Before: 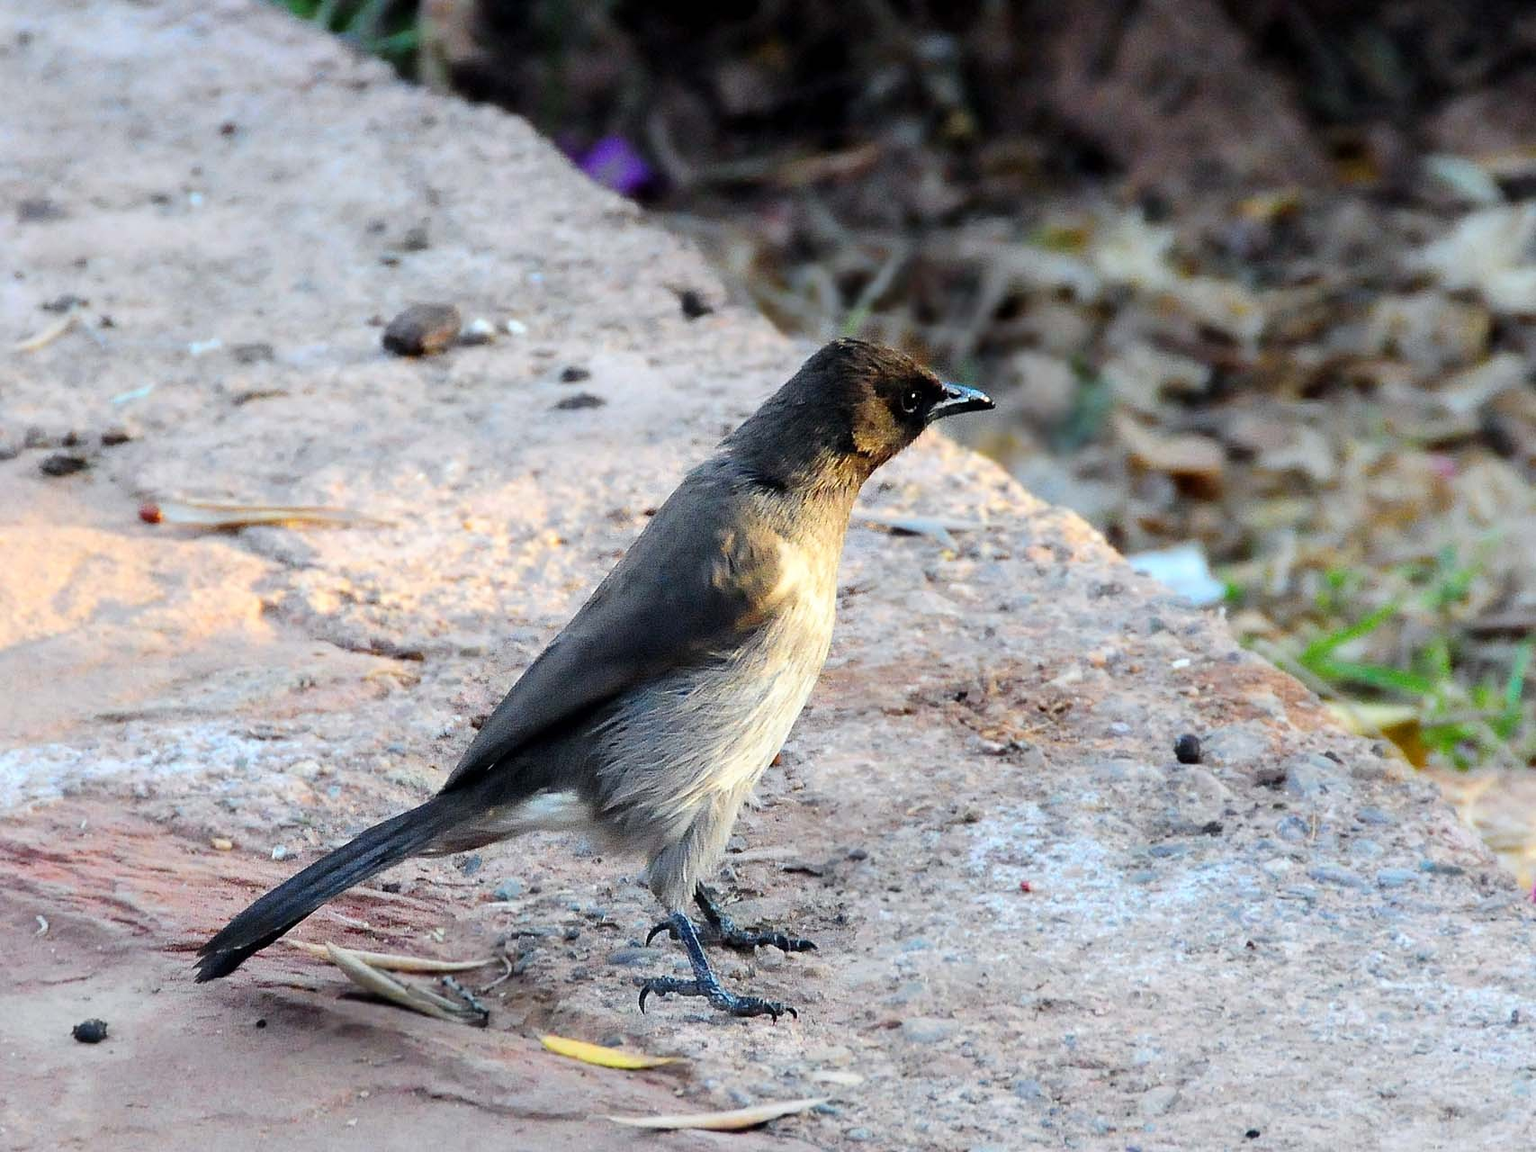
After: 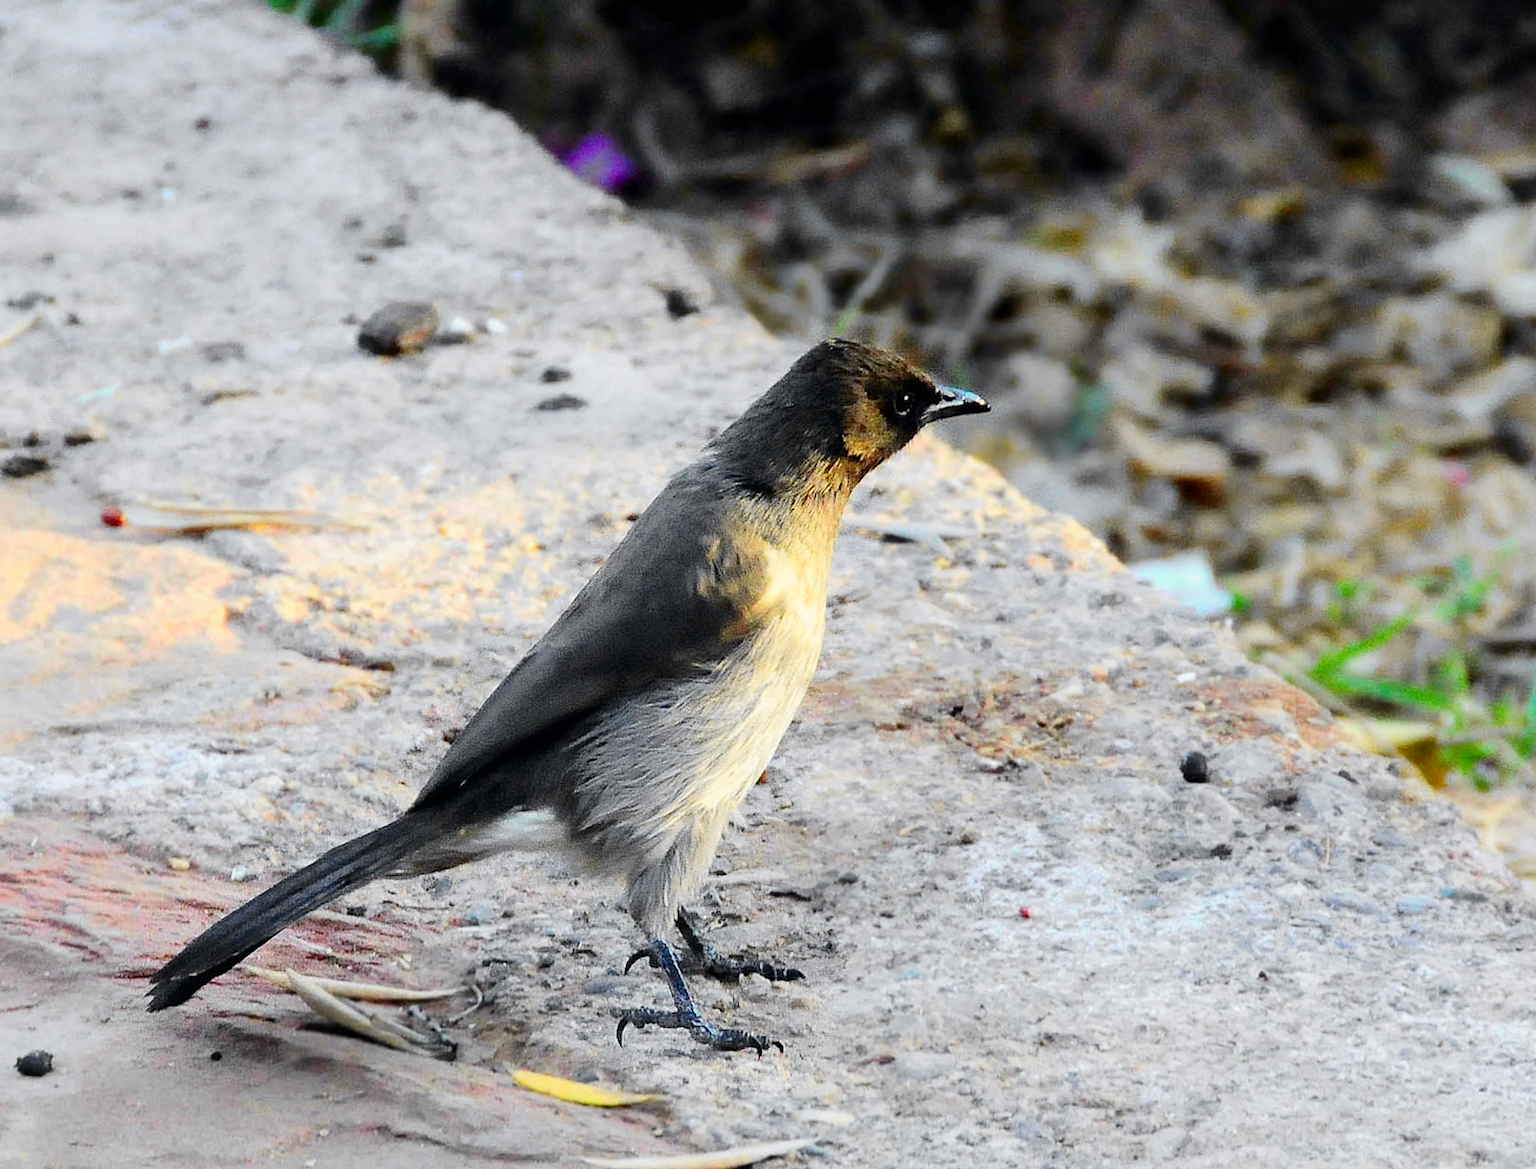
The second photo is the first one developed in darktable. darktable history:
tone curve: curves: ch0 [(0, 0) (0.071, 0.058) (0.266, 0.268) (0.498, 0.542) (0.766, 0.807) (1, 0.983)]; ch1 [(0, 0) (0.346, 0.307) (0.408, 0.387) (0.463, 0.465) (0.482, 0.493) (0.502, 0.499) (0.517, 0.505) (0.55, 0.554) (0.597, 0.61) (0.651, 0.698) (1, 1)]; ch2 [(0, 0) (0.346, 0.34) (0.434, 0.46) (0.485, 0.494) (0.5, 0.498) (0.509, 0.517) (0.526, 0.539) (0.583, 0.603) (0.625, 0.659) (1, 1)], color space Lab, independent channels, preserve colors none
rotate and perspective: rotation 0.226°, lens shift (vertical) -0.042, crop left 0.023, crop right 0.982, crop top 0.006, crop bottom 0.994
white balance: red 1, blue 1
crop: left 1.743%, right 0.268%, bottom 2.011%
